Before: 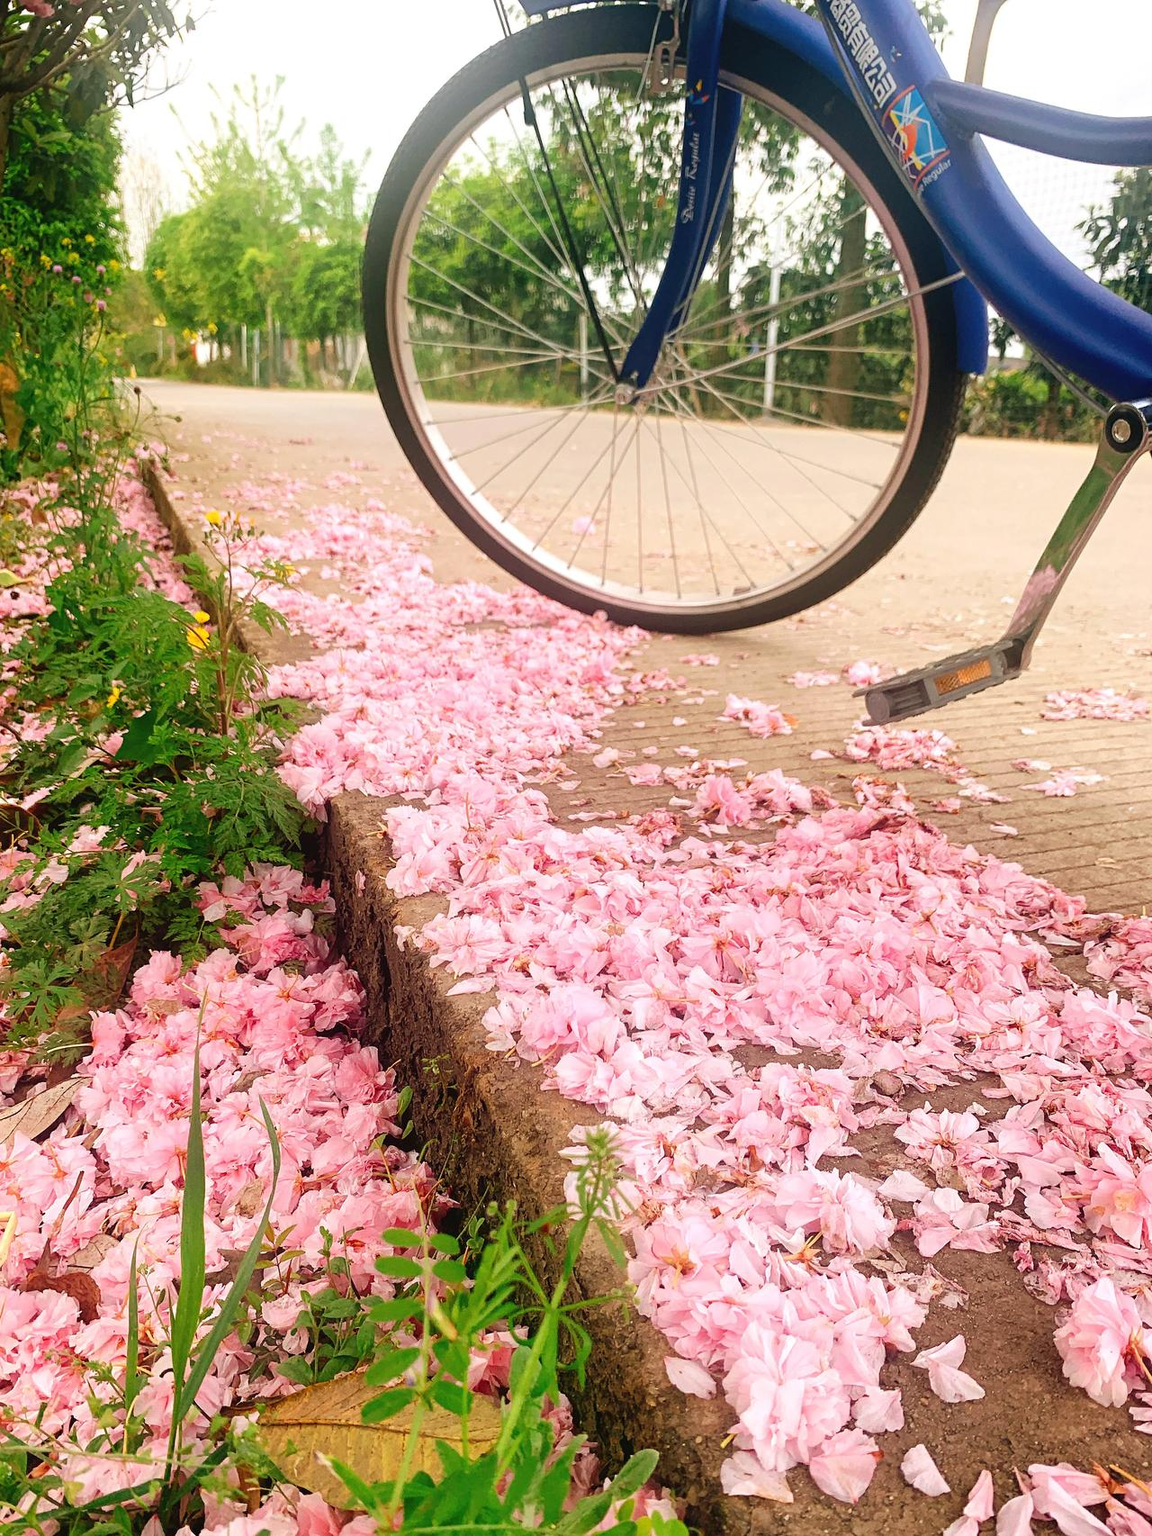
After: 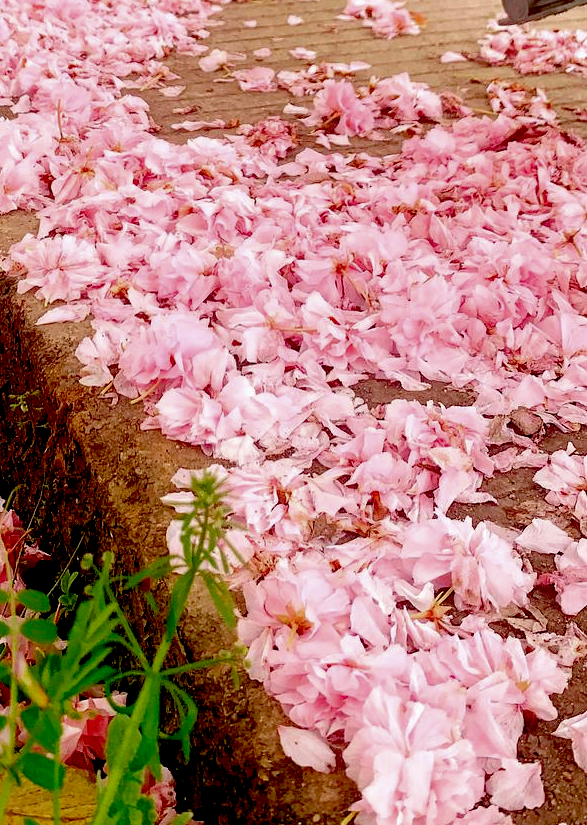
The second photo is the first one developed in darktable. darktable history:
crop: left 35.976%, top 45.819%, right 18.162%, bottom 5.807%
color zones: curves: ch0 [(0, 0.425) (0.143, 0.422) (0.286, 0.42) (0.429, 0.419) (0.571, 0.419) (0.714, 0.42) (0.857, 0.422) (1, 0.425)]
exposure: black level correction 0.056, compensate highlight preservation false
